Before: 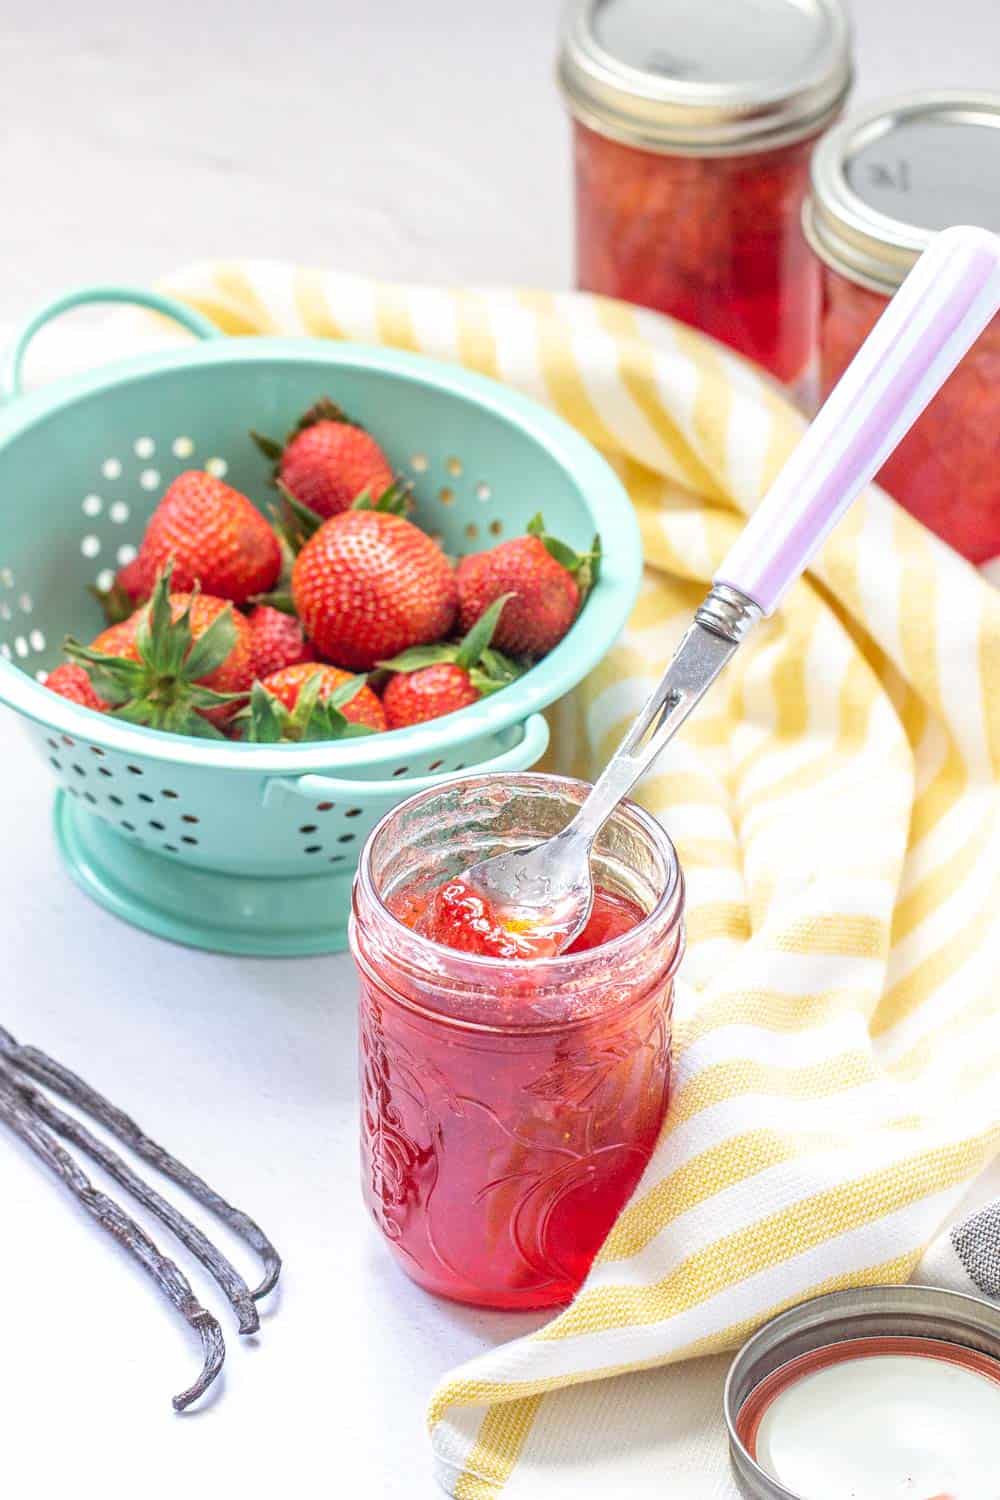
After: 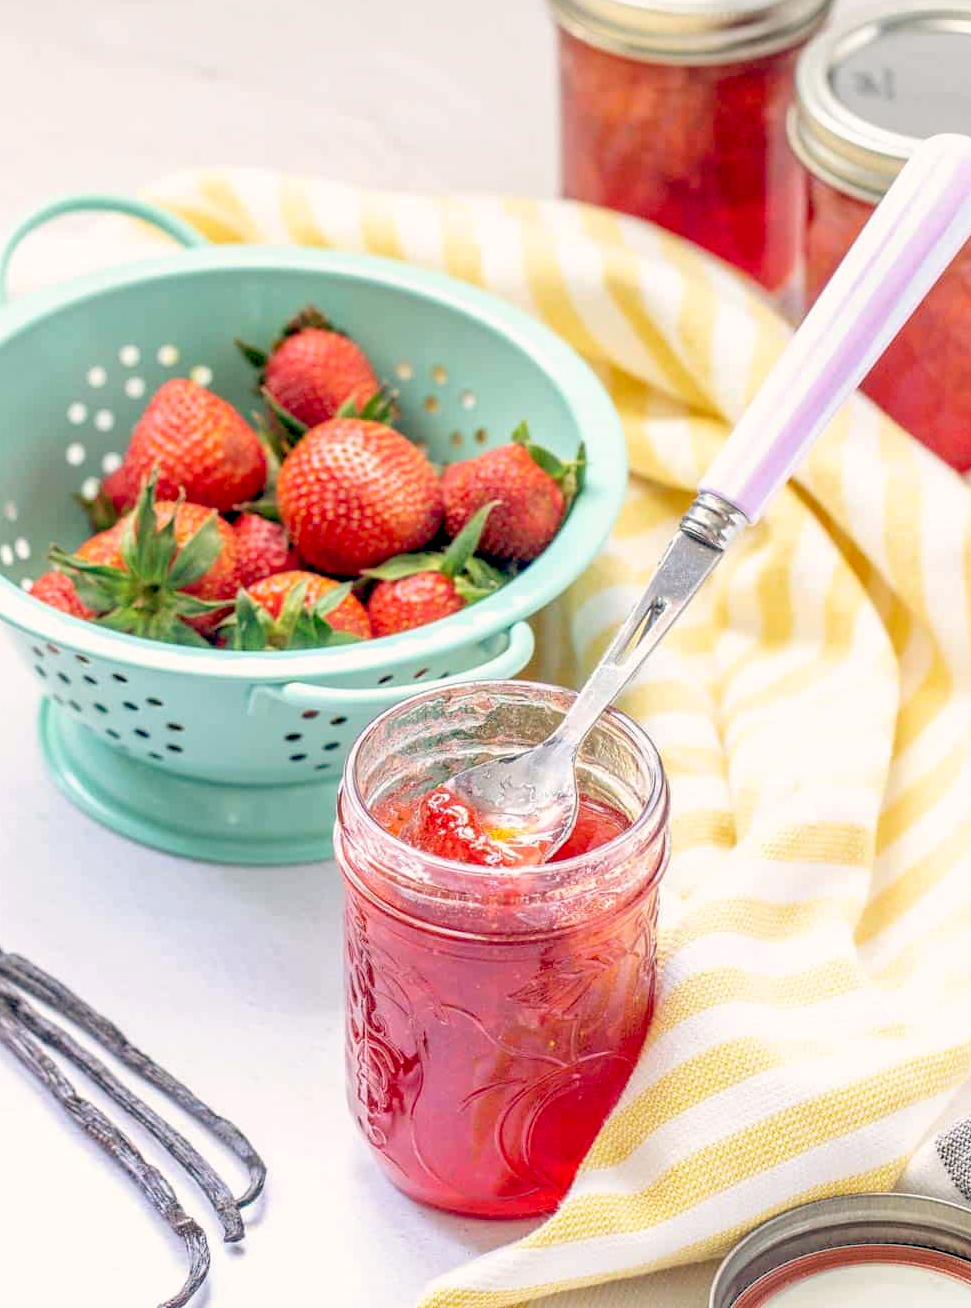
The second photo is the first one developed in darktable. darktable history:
crop: left 1.507%, top 6.147%, right 1.379%, bottom 6.637%
color balance: lift [0.975, 0.993, 1, 1.015], gamma [1.1, 1, 1, 0.945], gain [1, 1.04, 1, 0.95]
